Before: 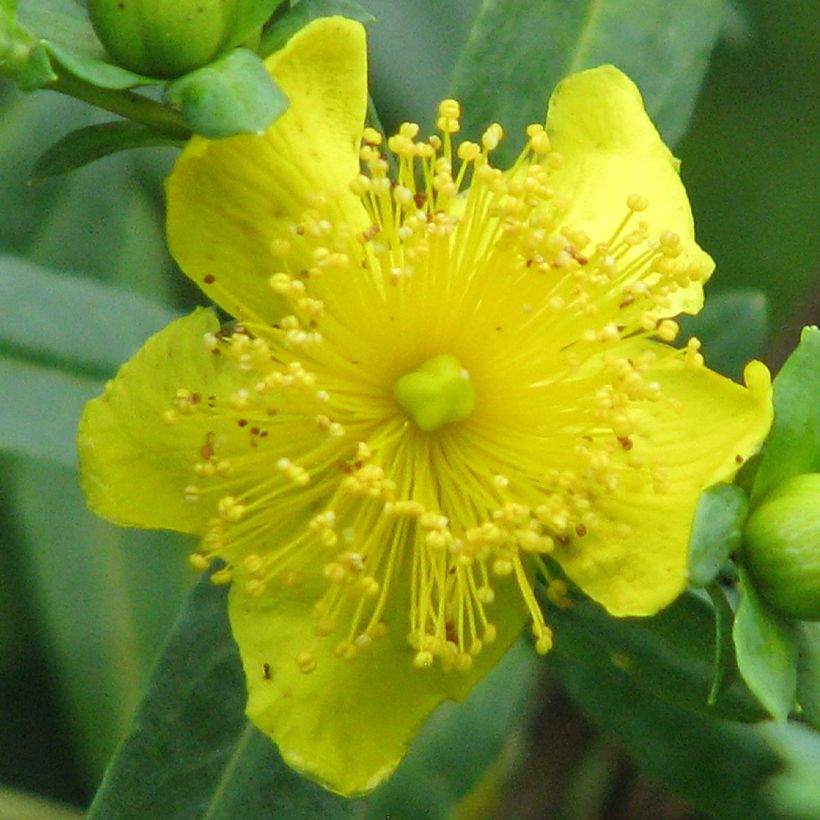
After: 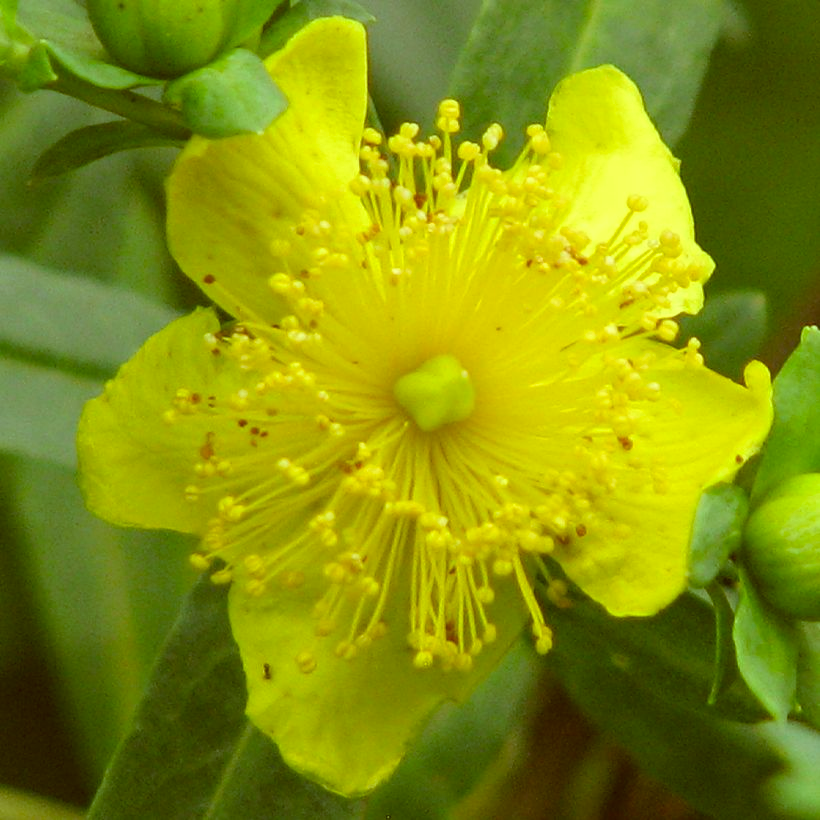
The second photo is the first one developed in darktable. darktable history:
color correction: highlights a* -6.31, highlights b* 9.55, shadows a* 10.77, shadows b* 23.61
